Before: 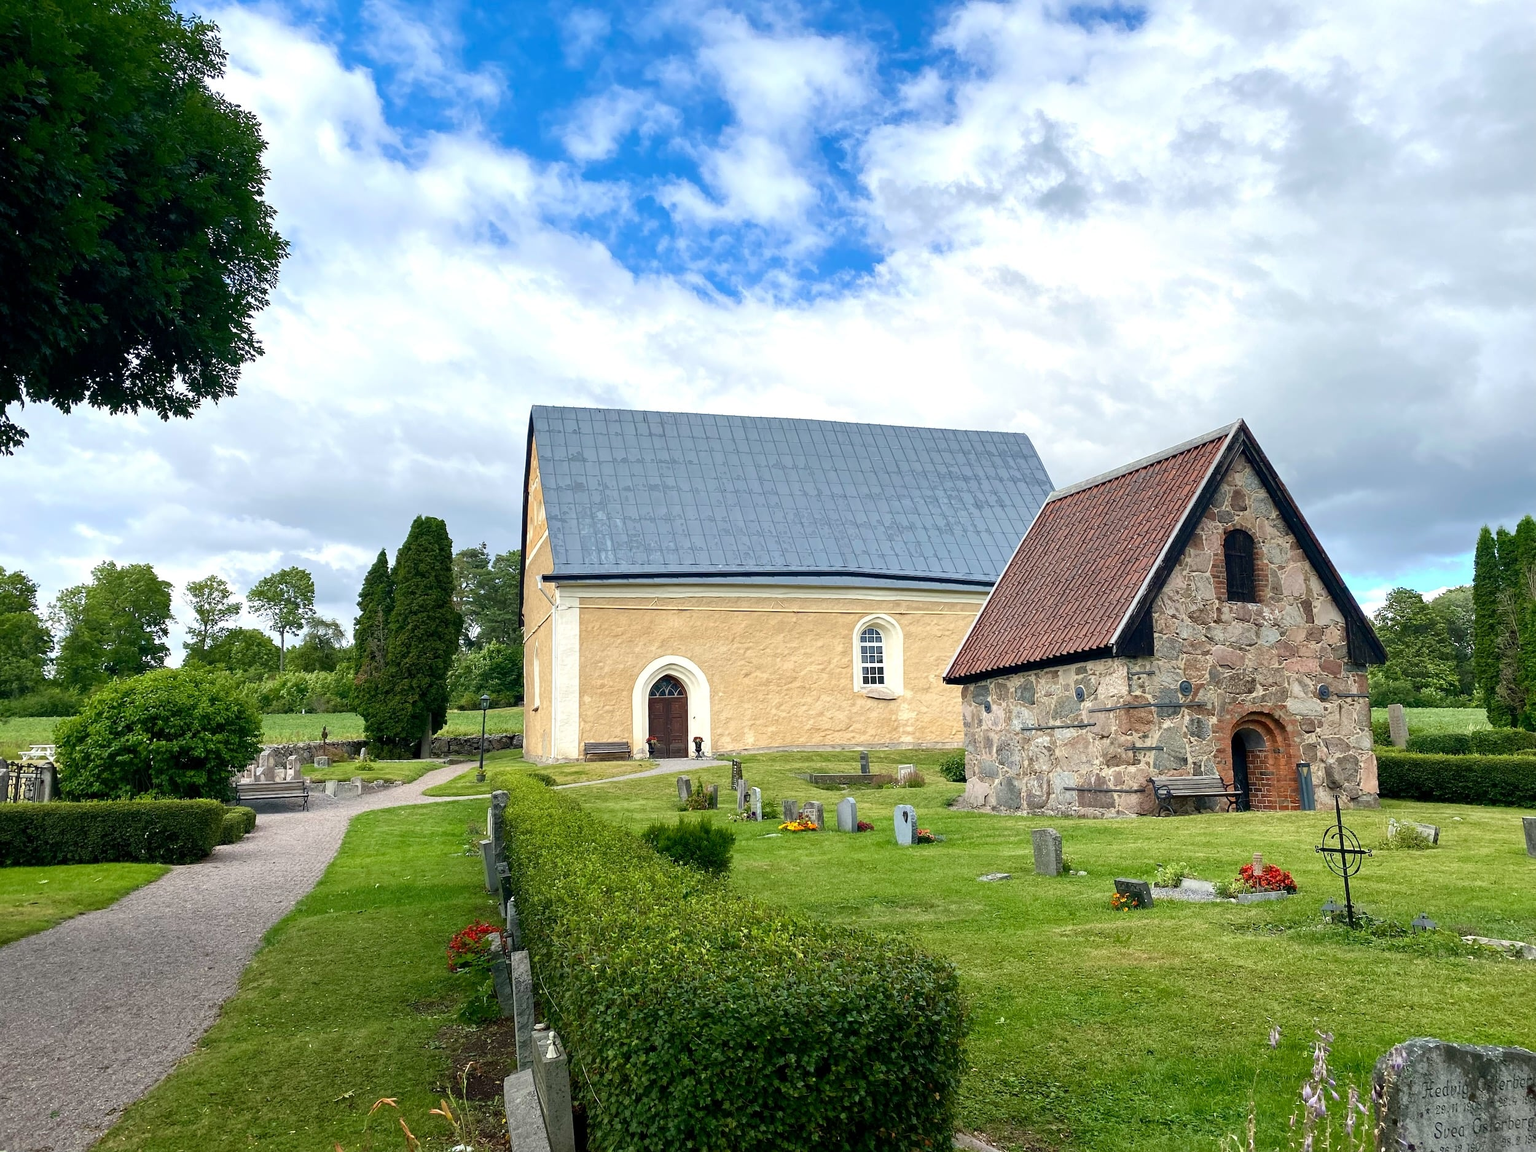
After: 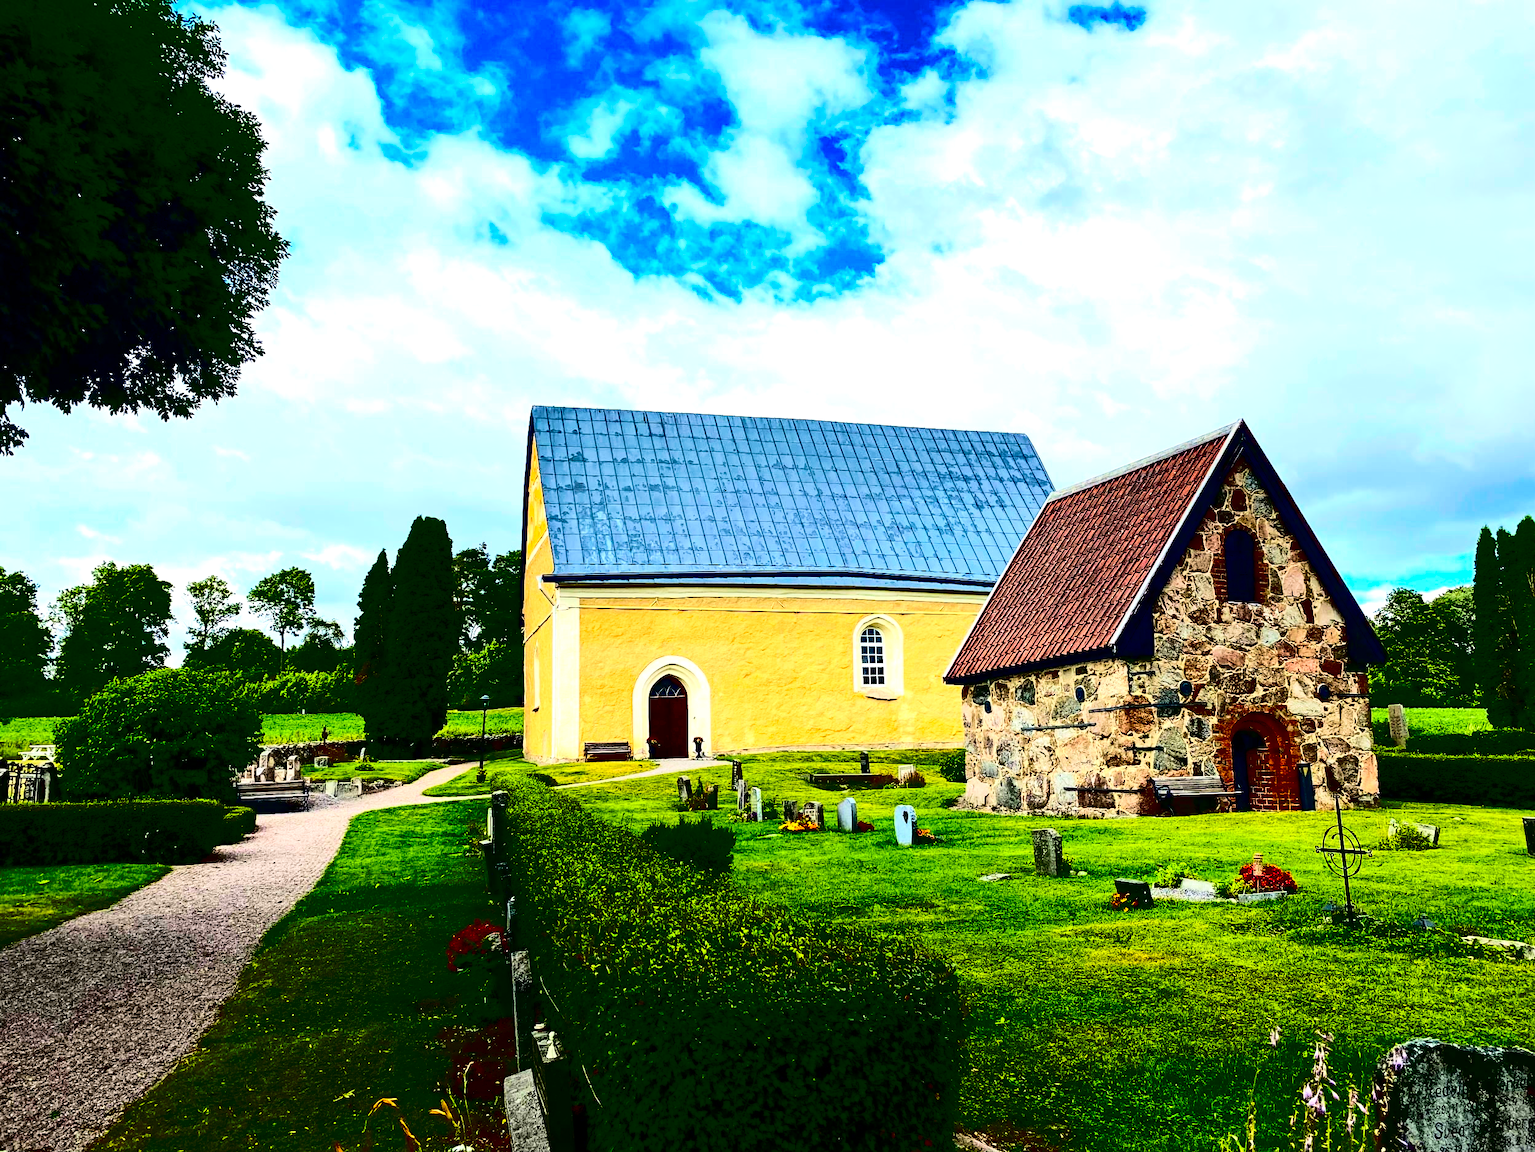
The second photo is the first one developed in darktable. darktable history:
velvia: on, module defaults
contrast brightness saturation: contrast 0.76, brightness -0.997, saturation 0.989
color balance rgb: highlights gain › luminance 17.259%, linear chroma grading › global chroma 14.959%, perceptual saturation grading › global saturation 29.484%
color correction: highlights b* -0.012, saturation 0.79
